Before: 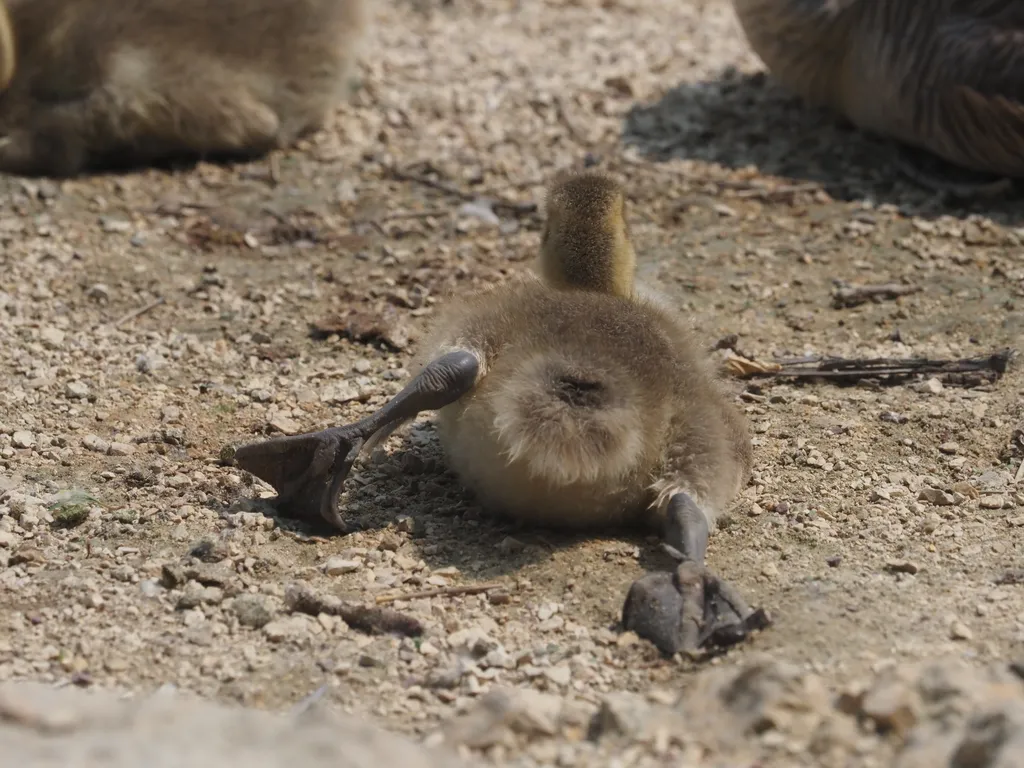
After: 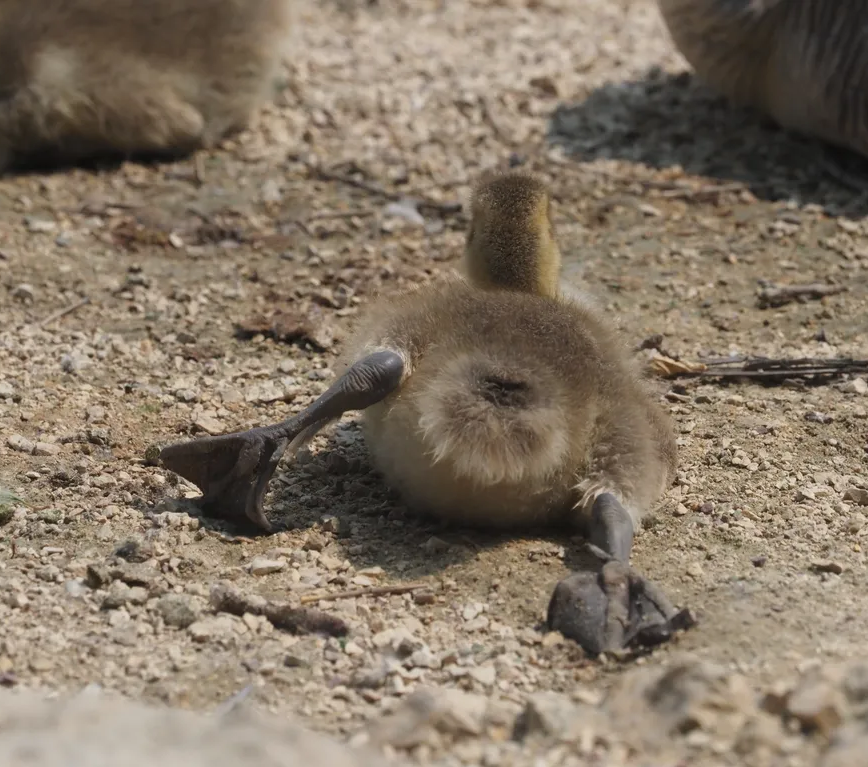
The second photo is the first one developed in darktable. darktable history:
crop: left 7.397%, right 7.786%
